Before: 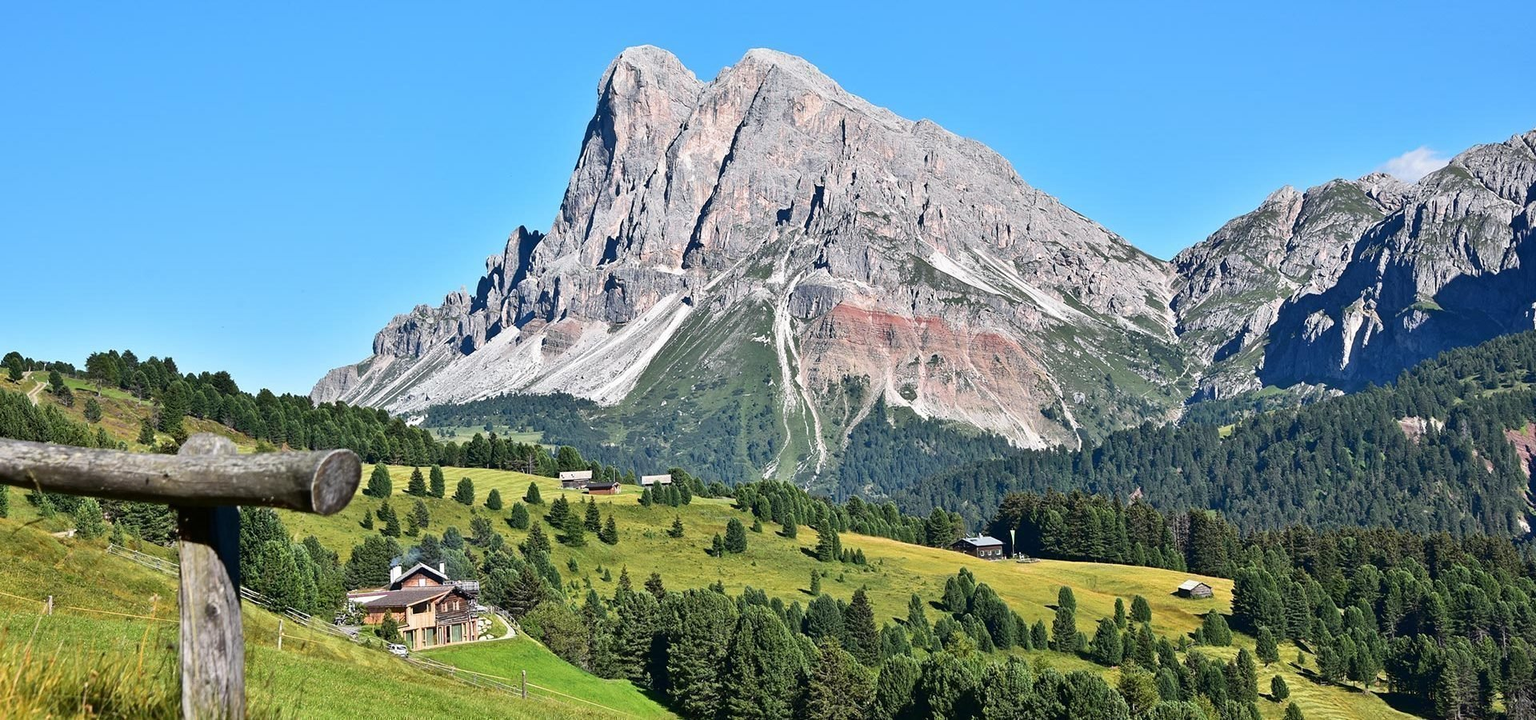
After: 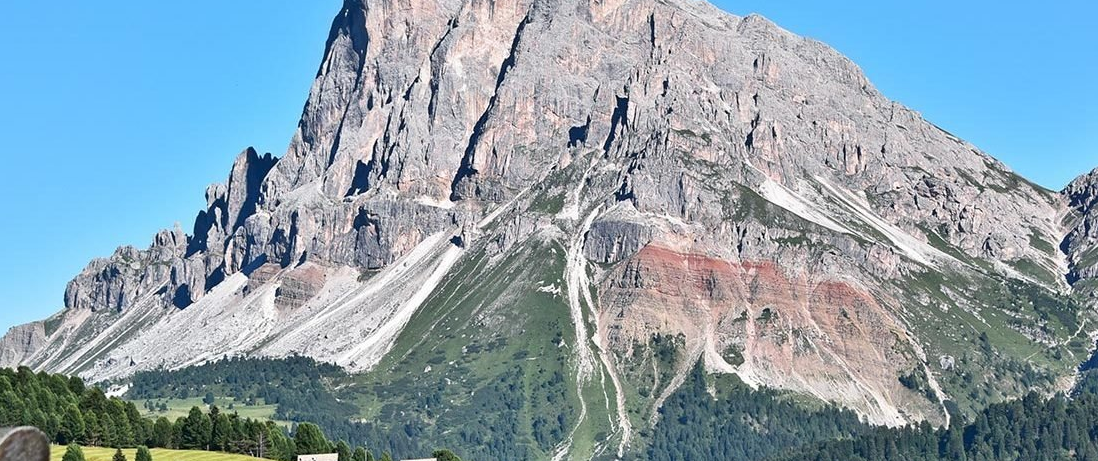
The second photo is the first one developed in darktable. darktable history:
crop: left 20.94%, top 15.046%, right 21.828%, bottom 33.695%
